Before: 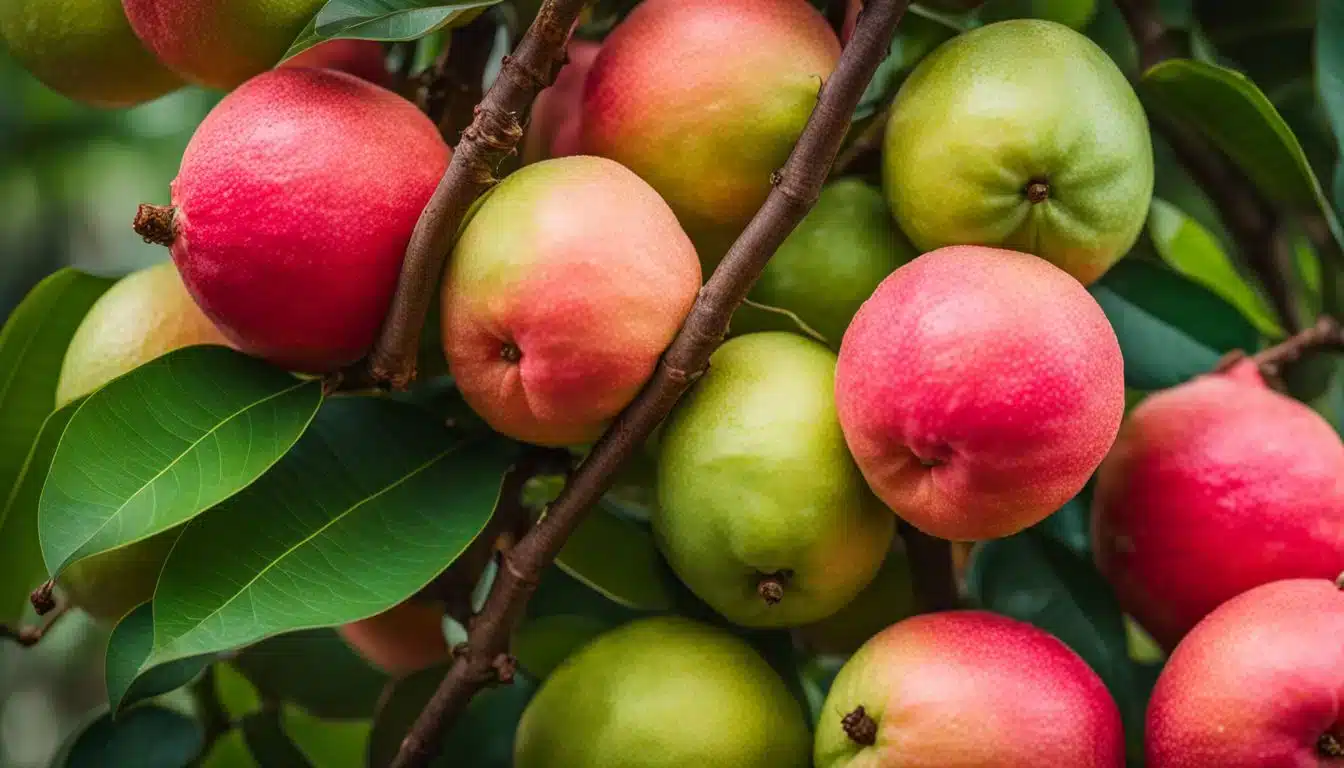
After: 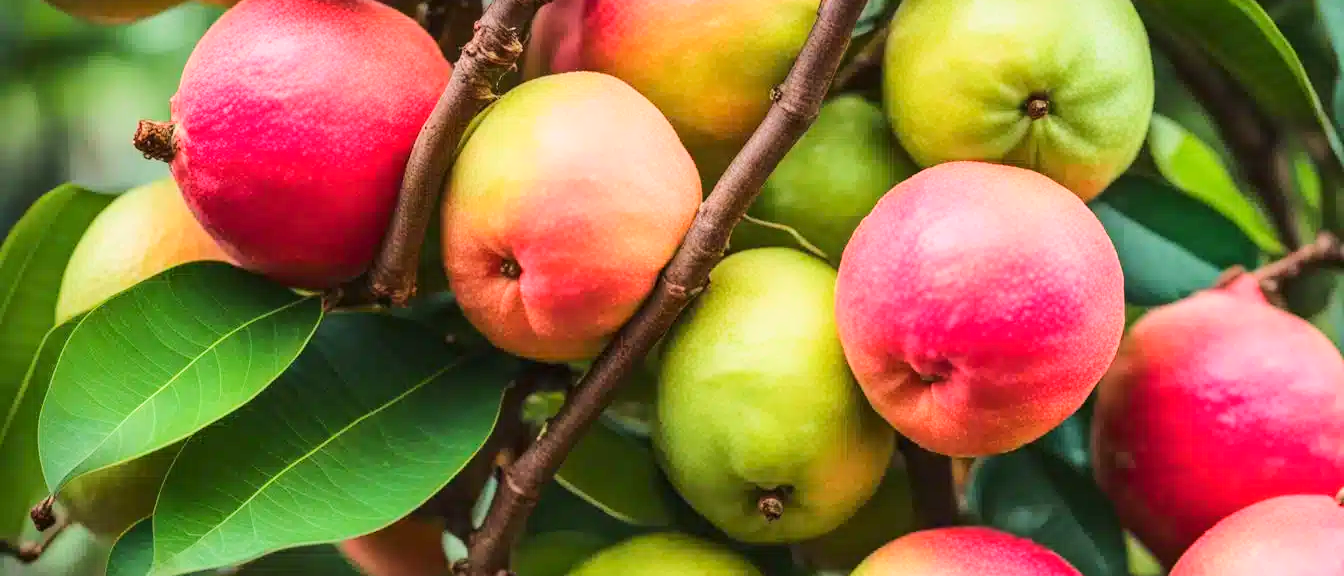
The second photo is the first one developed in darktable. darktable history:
crop: top 11.015%, bottom 13.887%
base curve: curves: ch0 [(0, 0) (0.025, 0.046) (0.112, 0.277) (0.467, 0.74) (0.814, 0.929) (1, 0.942)]
